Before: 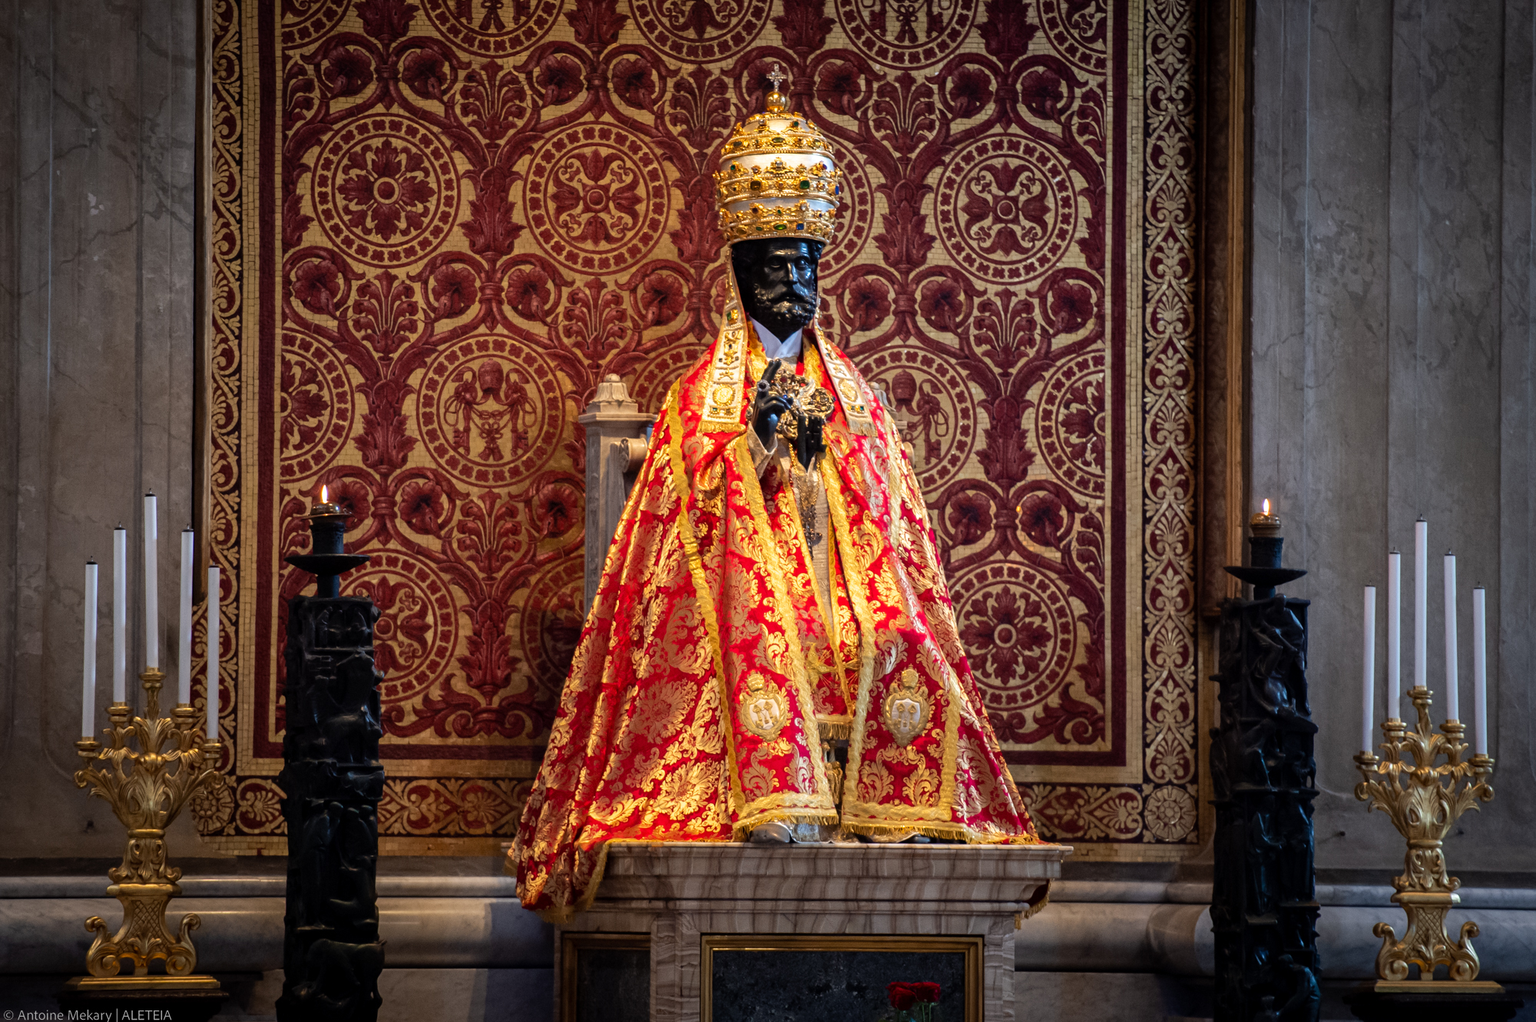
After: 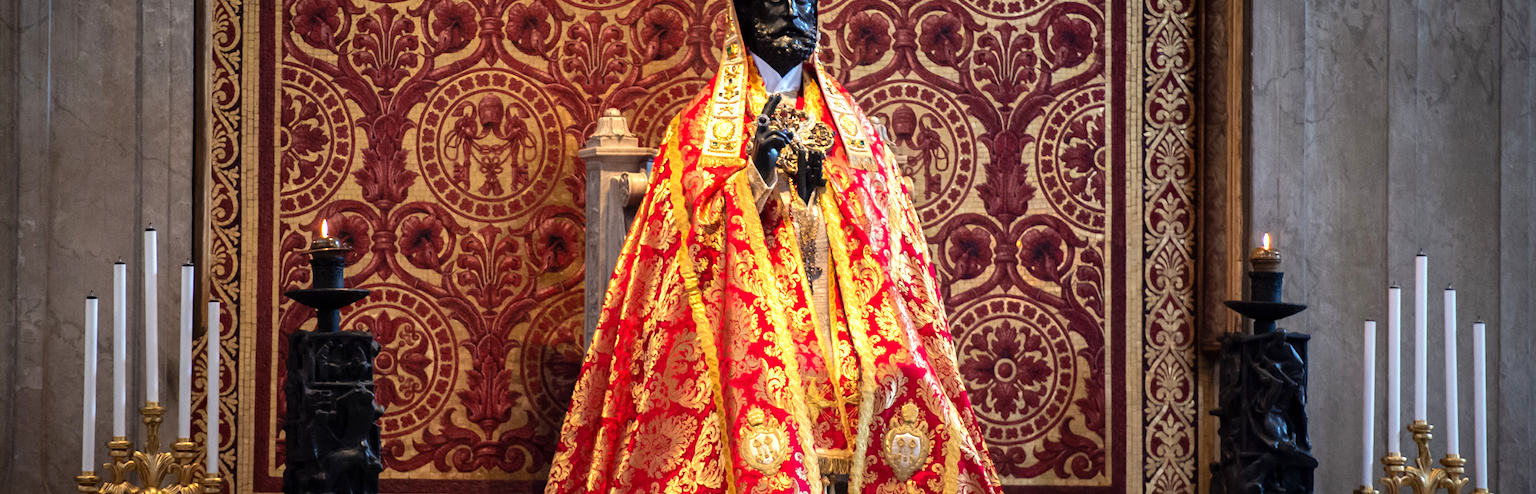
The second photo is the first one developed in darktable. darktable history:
crop and rotate: top 26.056%, bottom 25.543%
exposure: black level correction 0, exposure 0.5 EV, compensate exposure bias true, compensate highlight preservation false
